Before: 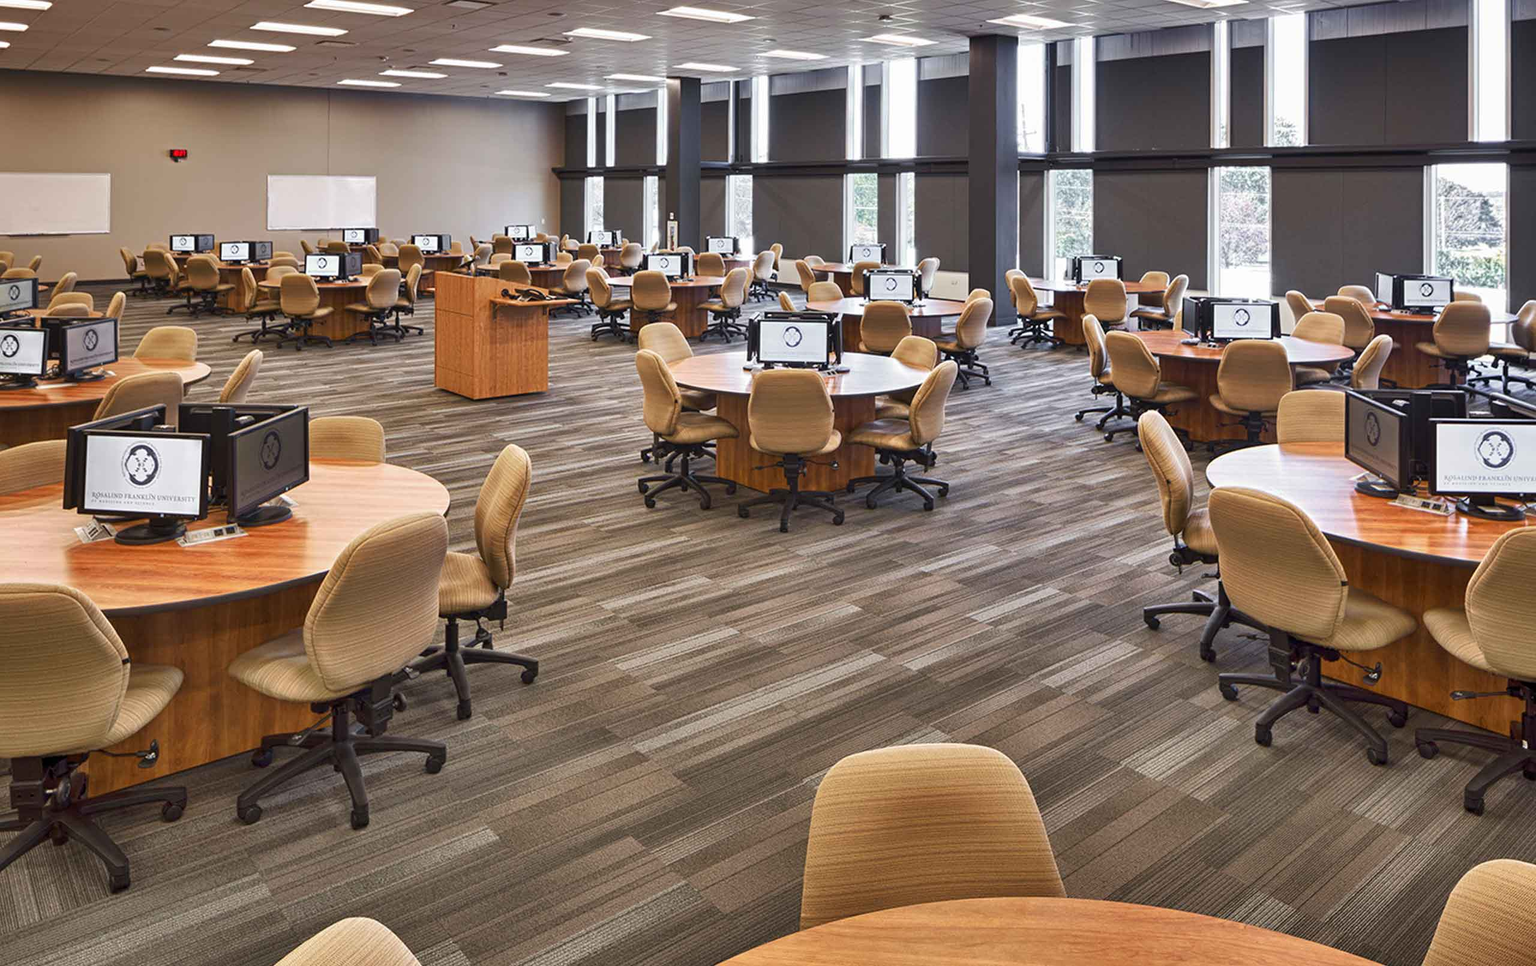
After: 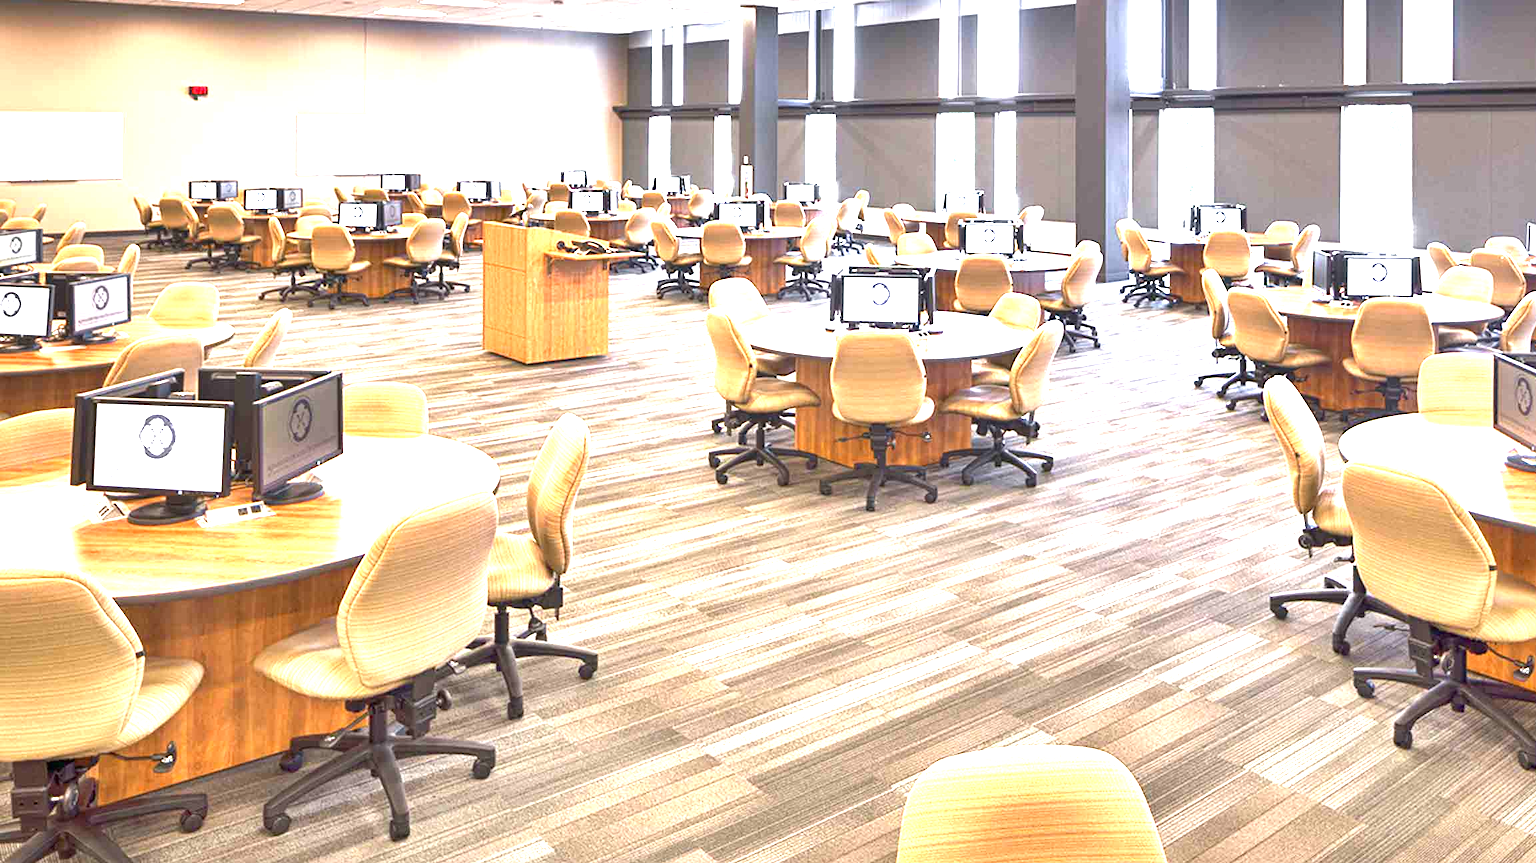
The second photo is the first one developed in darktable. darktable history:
exposure: exposure 2.192 EV, compensate highlight preservation false
crop: top 7.51%, right 9.918%, bottom 11.978%
